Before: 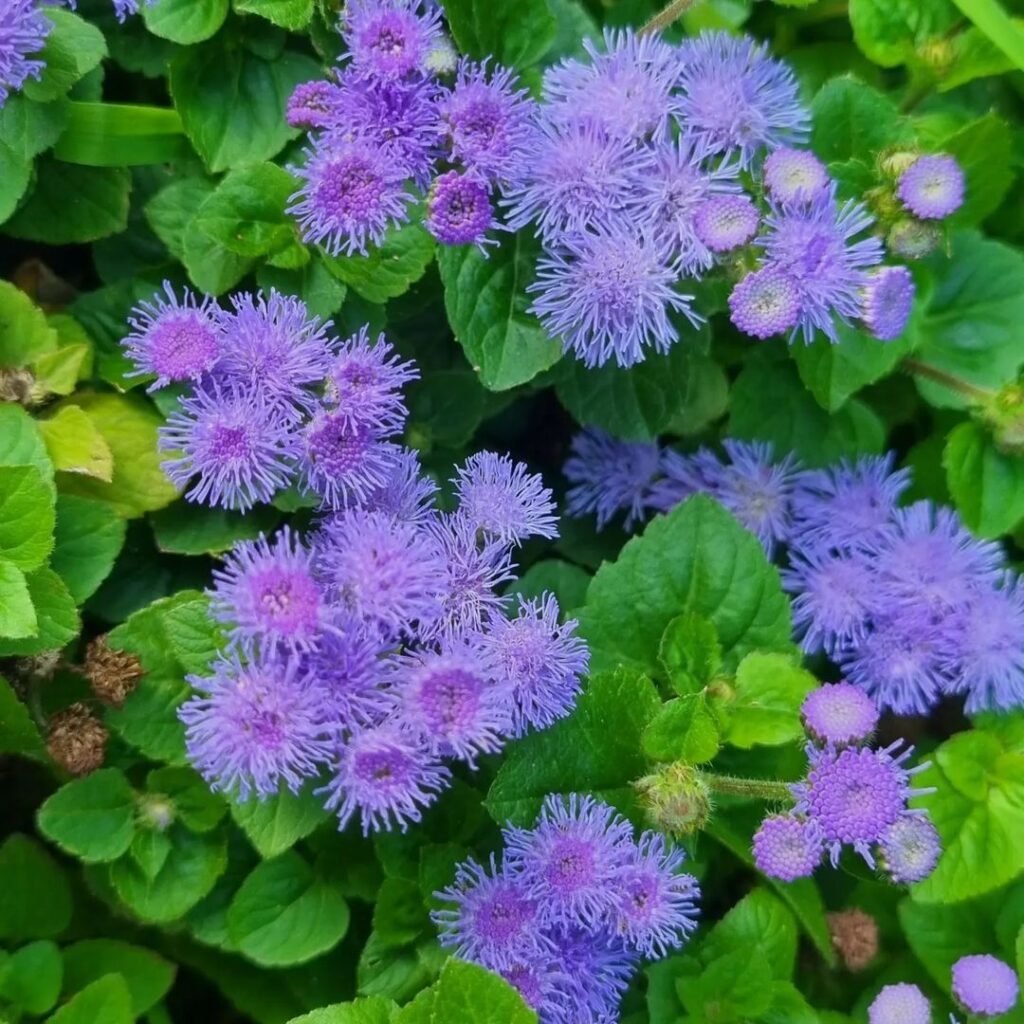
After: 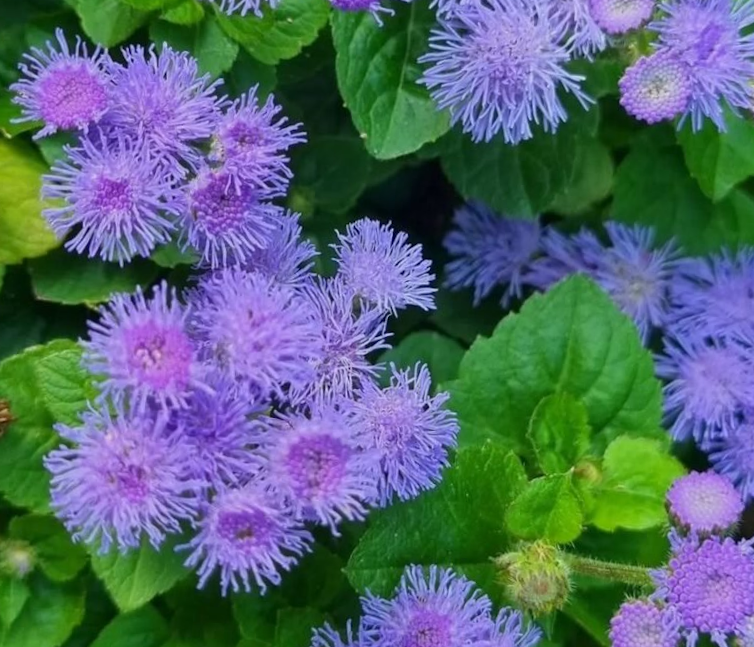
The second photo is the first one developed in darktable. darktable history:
crop and rotate: angle -3.52°, left 9.746%, top 21.017%, right 12.168%, bottom 11.998%
